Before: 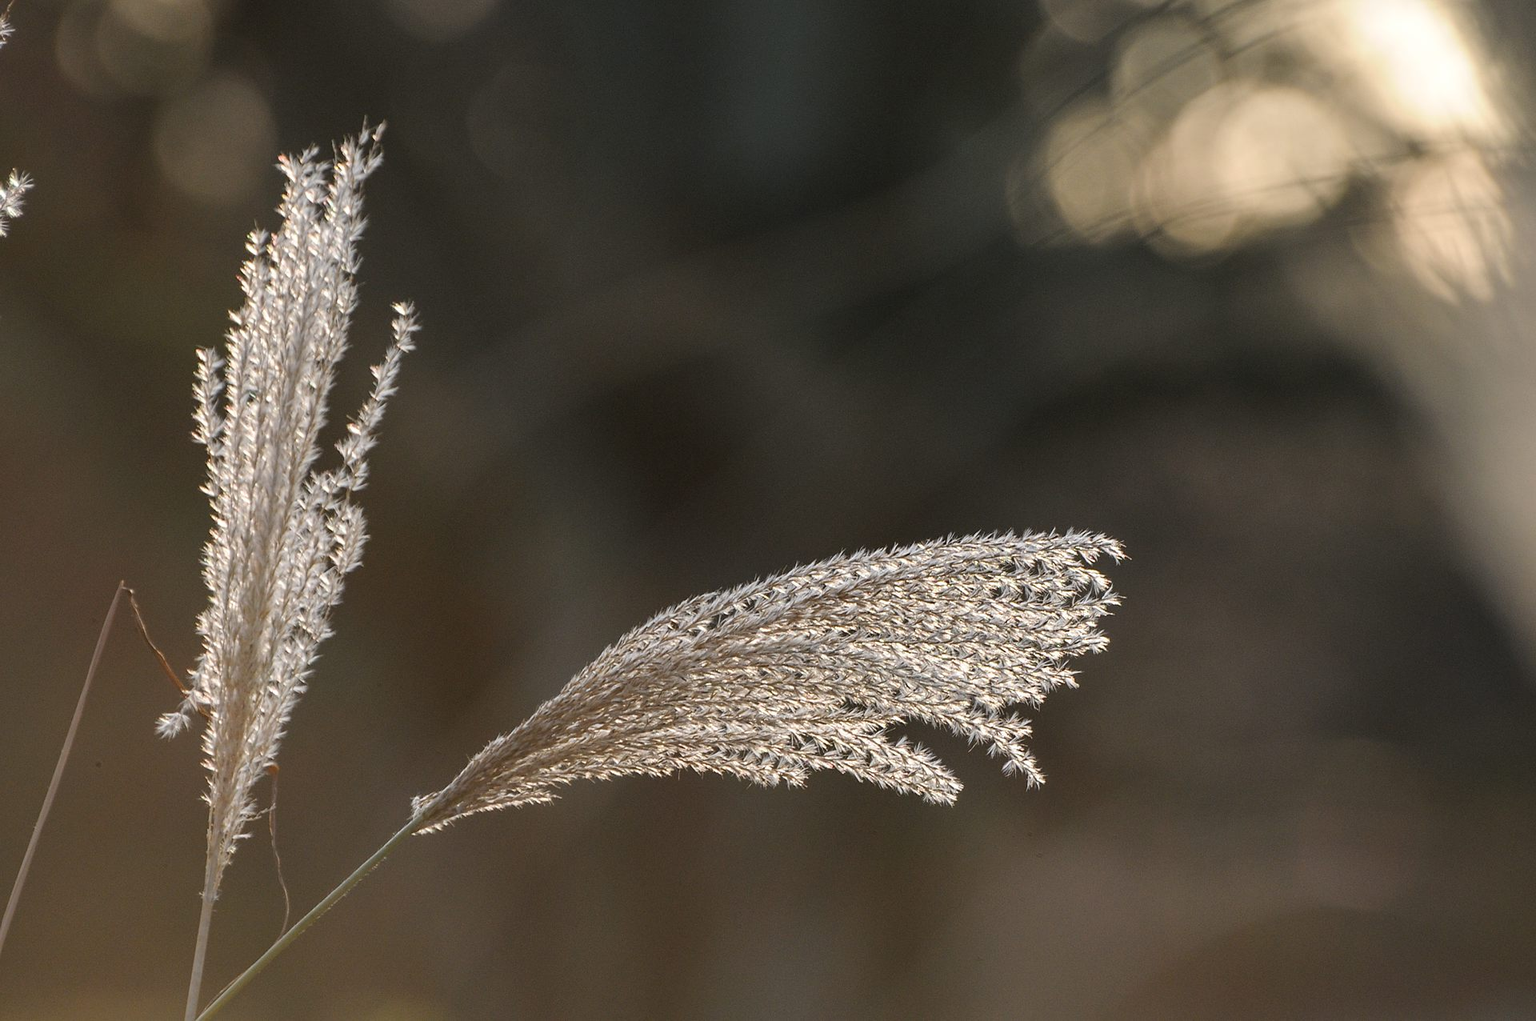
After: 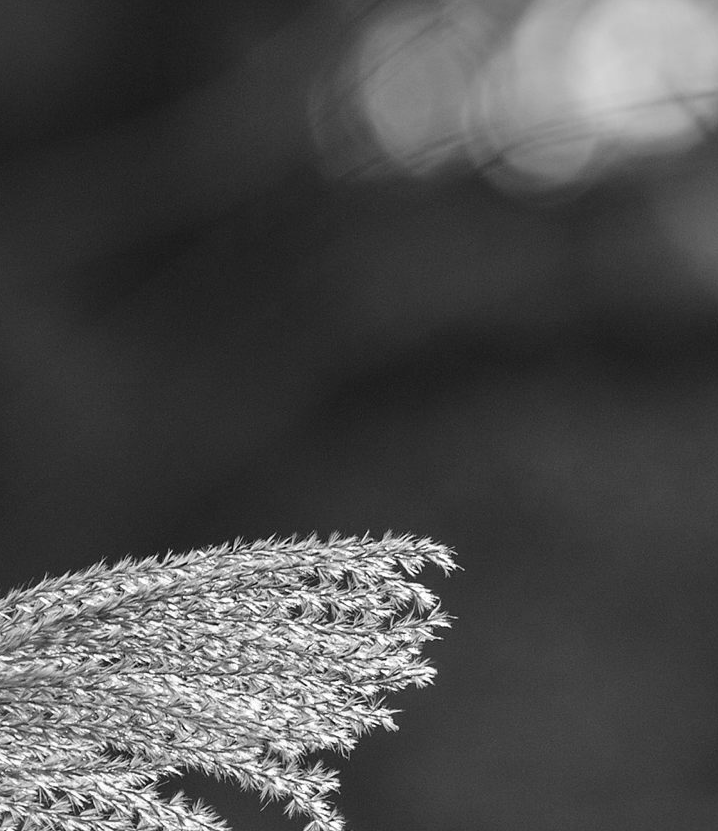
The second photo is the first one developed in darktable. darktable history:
color calibration: output gray [0.22, 0.42, 0.37, 0], gray › normalize channels true, illuminant as shot in camera, x 0.378, y 0.381, temperature 4098.01 K, gamut compression 0.005
crop and rotate: left 49.485%, top 10.146%, right 13.09%, bottom 24.709%
